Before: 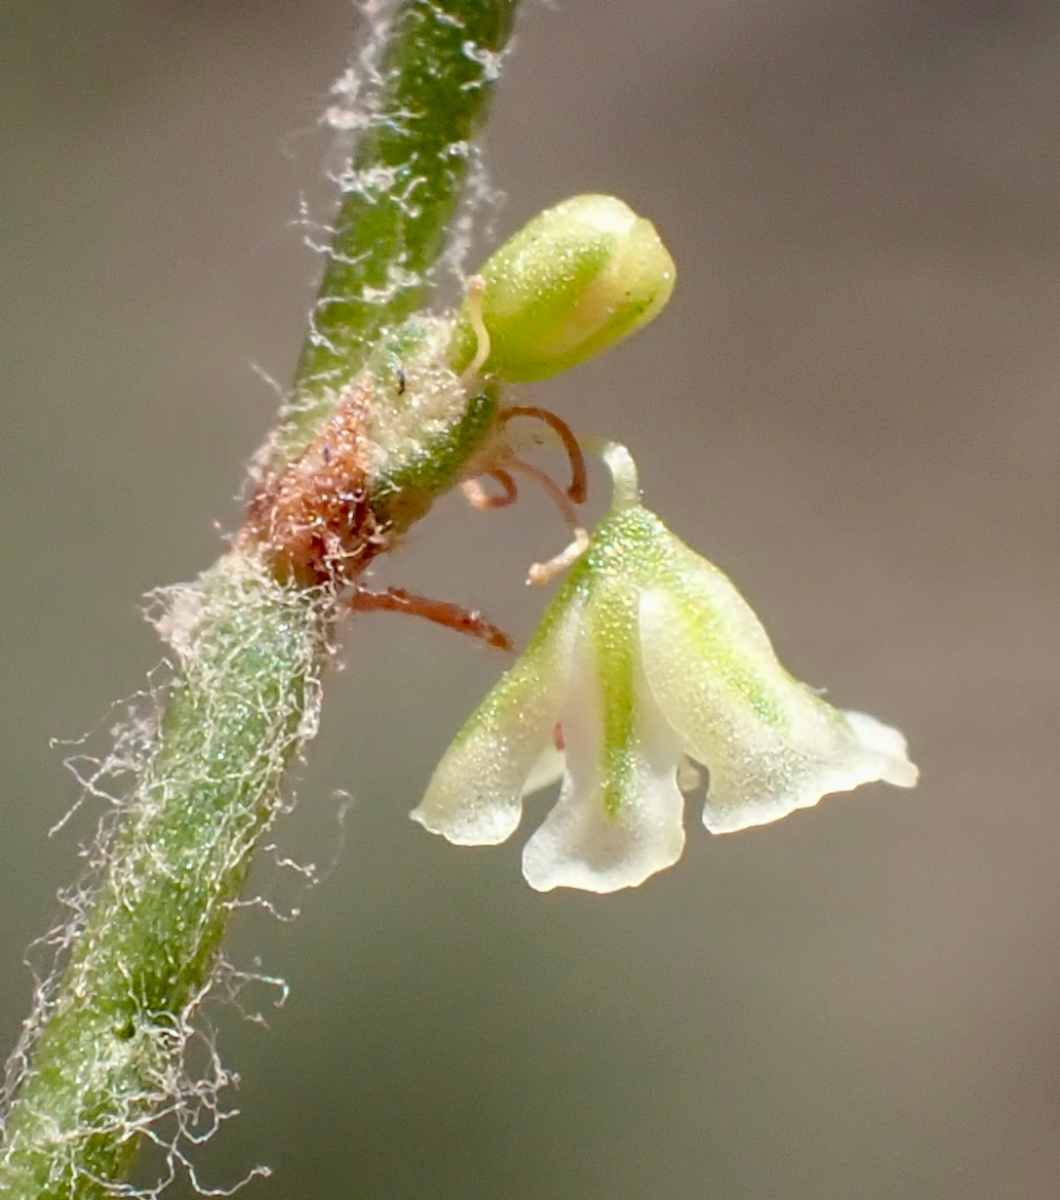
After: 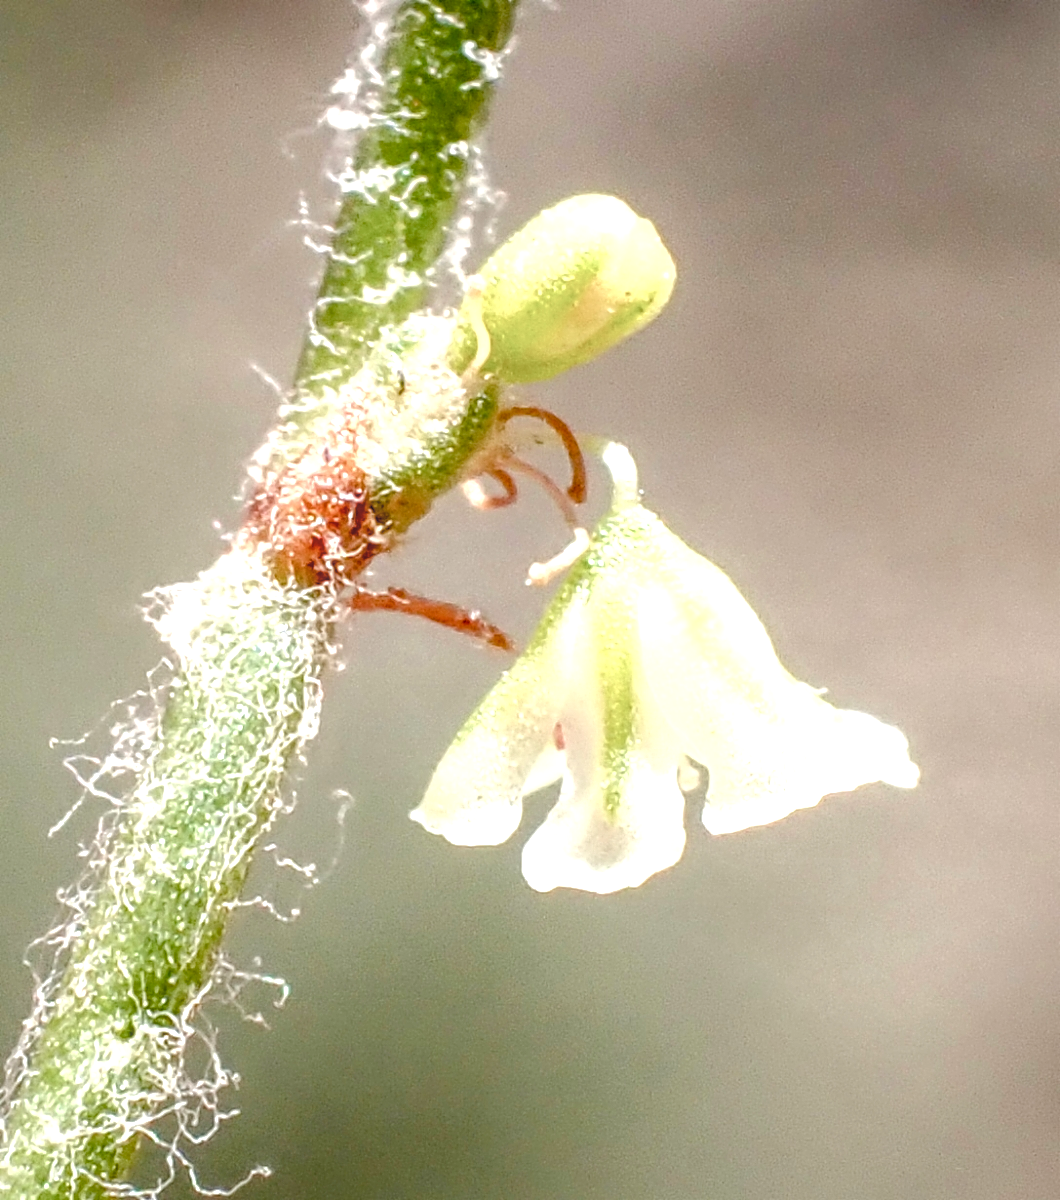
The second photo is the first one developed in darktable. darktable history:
sharpen: amount 0.211
local contrast: highlights 66%, shadows 34%, detail 166%, midtone range 0.2
color balance rgb: perceptual saturation grading › global saturation 20%, perceptual saturation grading › highlights -48.953%, perceptual saturation grading › shadows 24.667%
tone equalizer: -8 EV -1.06 EV, -7 EV -1.04 EV, -6 EV -0.859 EV, -5 EV -0.618 EV, -3 EV 0.547 EV, -2 EV 0.892 EV, -1 EV 0.993 EV, +0 EV 1.08 EV
